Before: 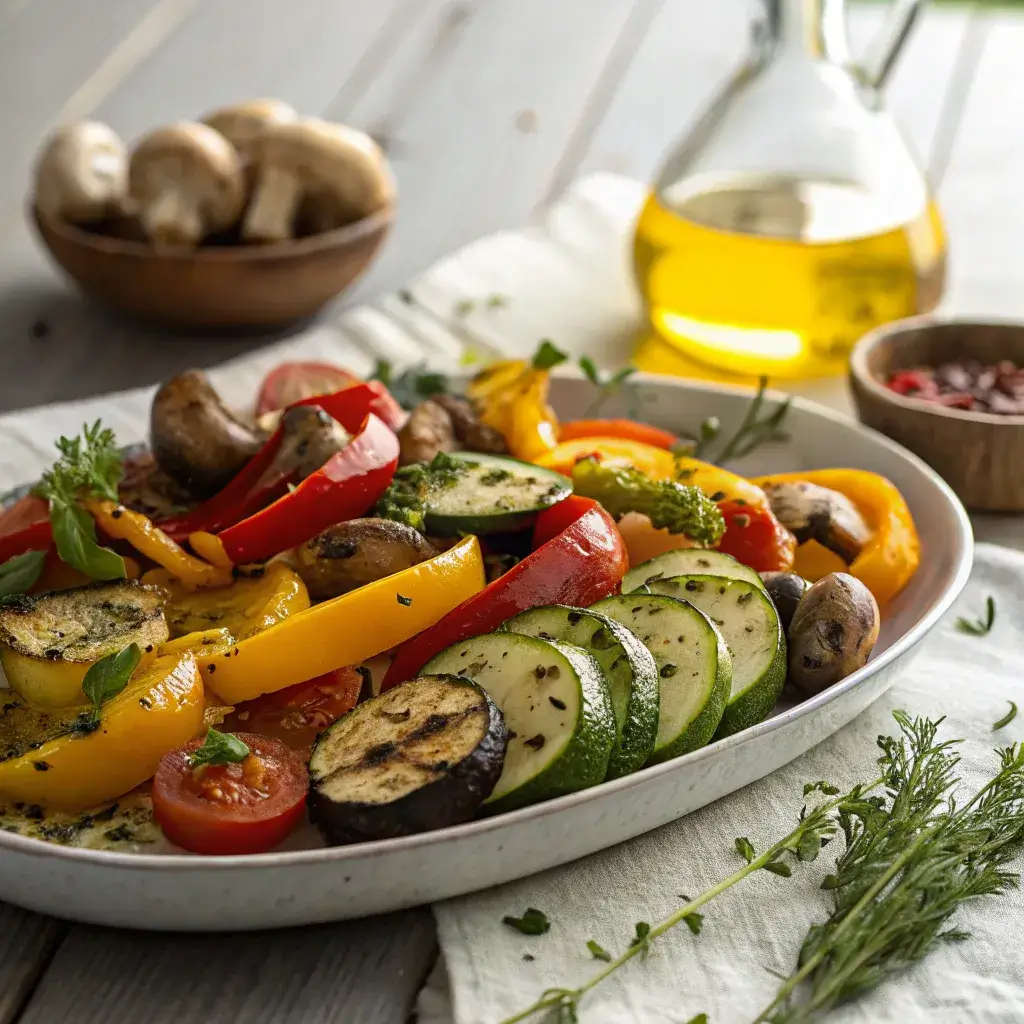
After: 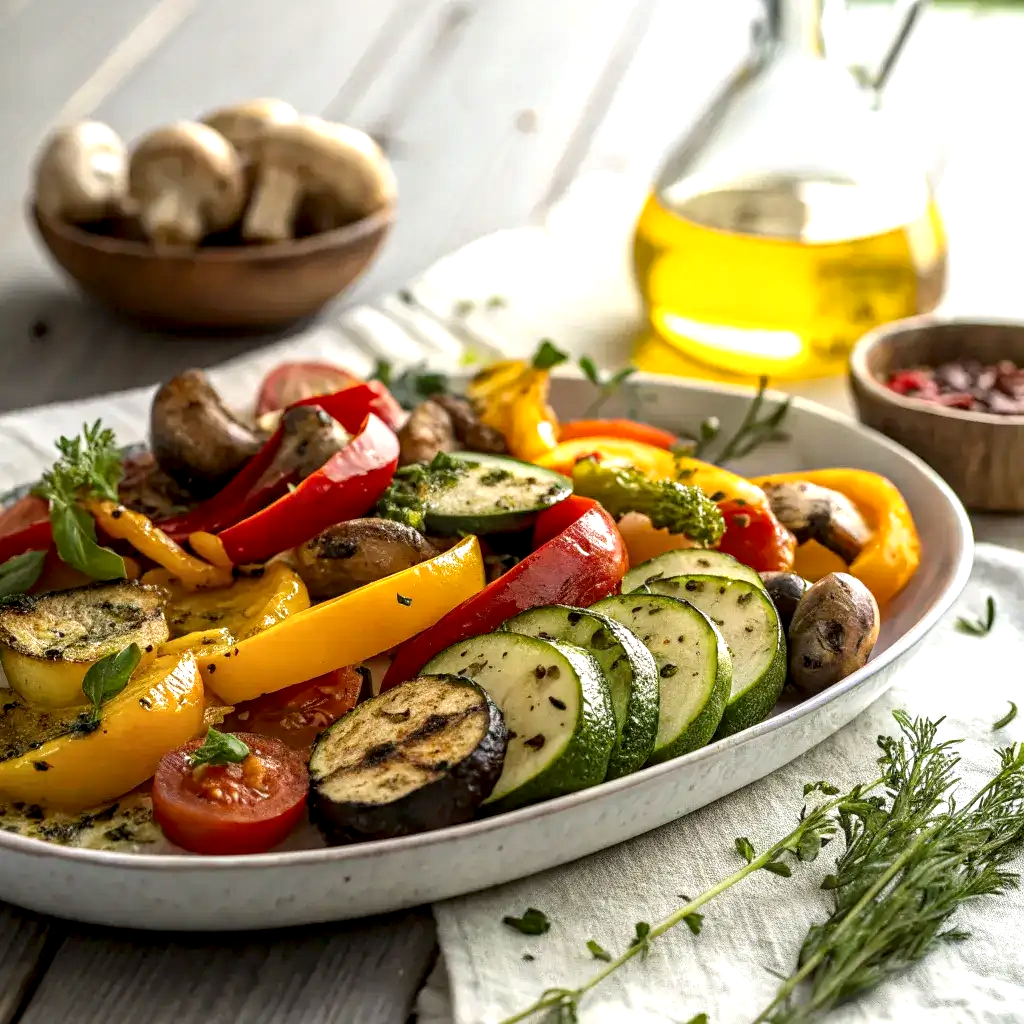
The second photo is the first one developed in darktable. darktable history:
exposure: black level correction 0.001, exposure 0.5 EV, compensate highlight preservation false
local contrast: shadows 93%, midtone range 0.498
